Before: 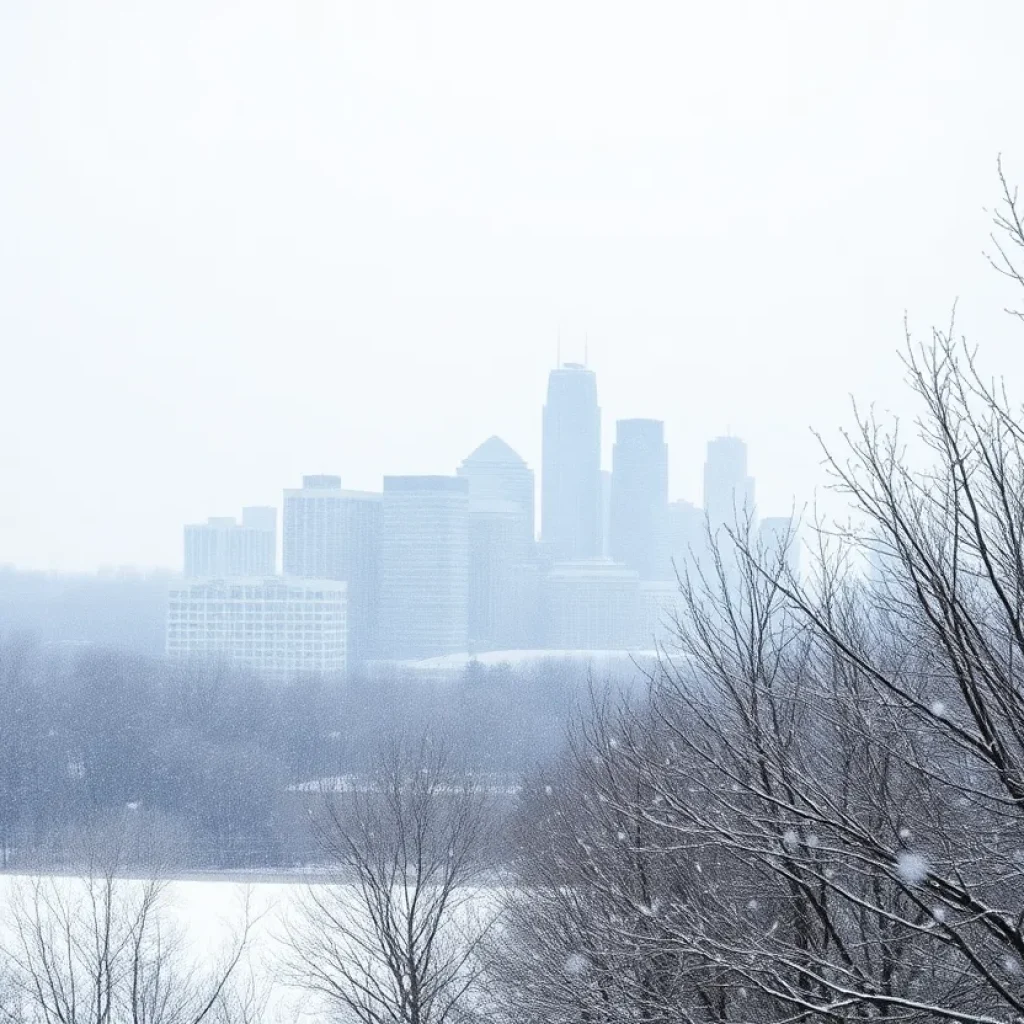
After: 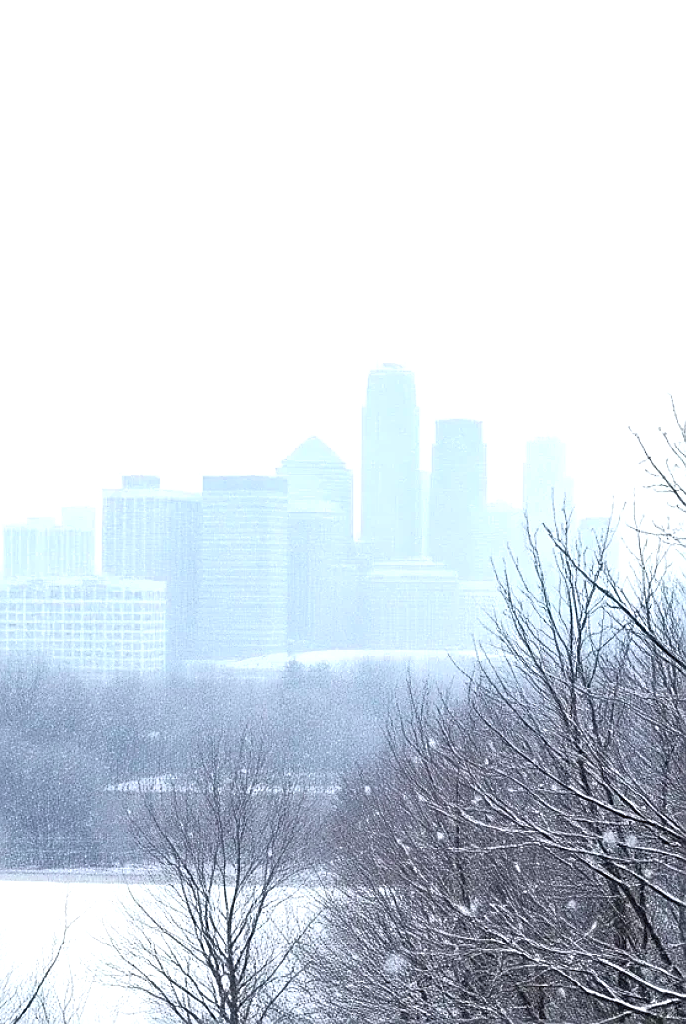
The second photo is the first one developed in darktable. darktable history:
shadows and highlights: shadows 29.4, highlights -29.4, low approximation 0.01, soften with gaussian
tone curve: curves: ch0 [(0, 0.024) (0.119, 0.146) (0.474, 0.464) (0.718, 0.721) (0.817, 0.839) (1, 0.998)]; ch1 [(0, 0) (0.377, 0.416) (0.439, 0.451) (0.477, 0.477) (0.501, 0.504) (0.538, 0.544) (0.58, 0.602) (0.664, 0.676) (0.783, 0.804) (1, 1)]; ch2 [(0, 0) (0.38, 0.405) (0.463, 0.456) (0.498, 0.497) (0.524, 0.535) (0.578, 0.576) (0.648, 0.665) (1, 1)], color space Lab, independent channels, preserve colors none
tone equalizer: -8 EV -0.415 EV, -7 EV -0.36 EV, -6 EV -0.316 EV, -5 EV -0.186 EV, -3 EV 0.224 EV, -2 EV 0.363 EV, -1 EV 0.396 EV, +0 EV 0.395 EV, smoothing diameter 24.88%, edges refinement/feathering 8.61, preserve details guided filter
crop and rotate: left 17.693%, right 15.239%
sharpen: on, module defaults
color balance rgb: perceptual saturation grading › global saturation 0.988%, global vibrance 20%
